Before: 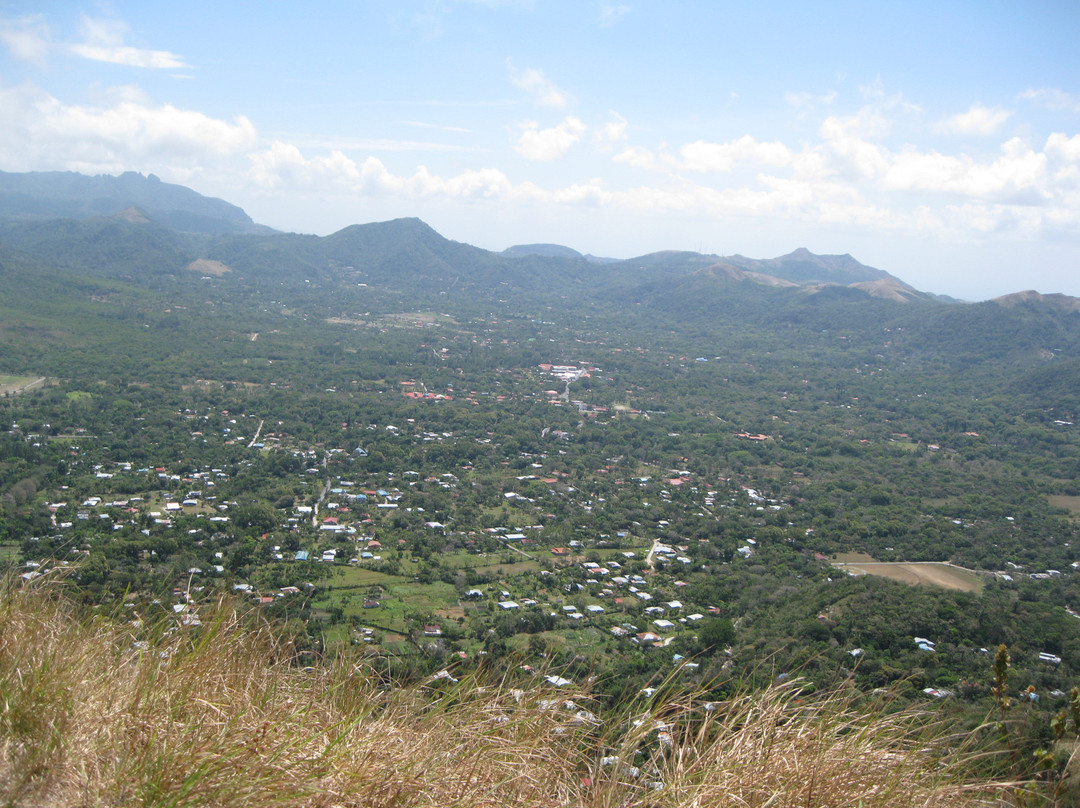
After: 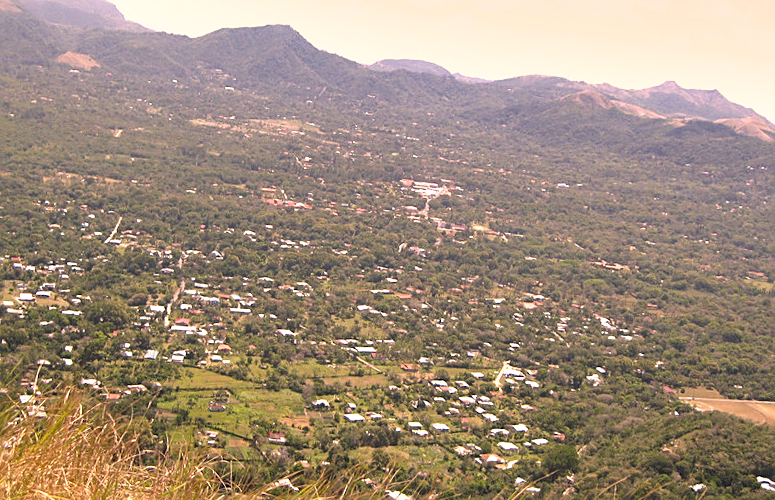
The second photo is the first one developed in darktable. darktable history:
sharpen: on, module defaults
crop and rotate: angle -3.78°, left 9.922%, top 20.693%, right 12.117%, bottom 12.056%
color correction: highlights a* 21.96, highlights b* 21.89
exposure: black level correction 0, exposure 0.699 EV, compensate exposure bias true, compensate highlight preservation false
shadows and highlights: low approximation 0.01, soften with gaussian
